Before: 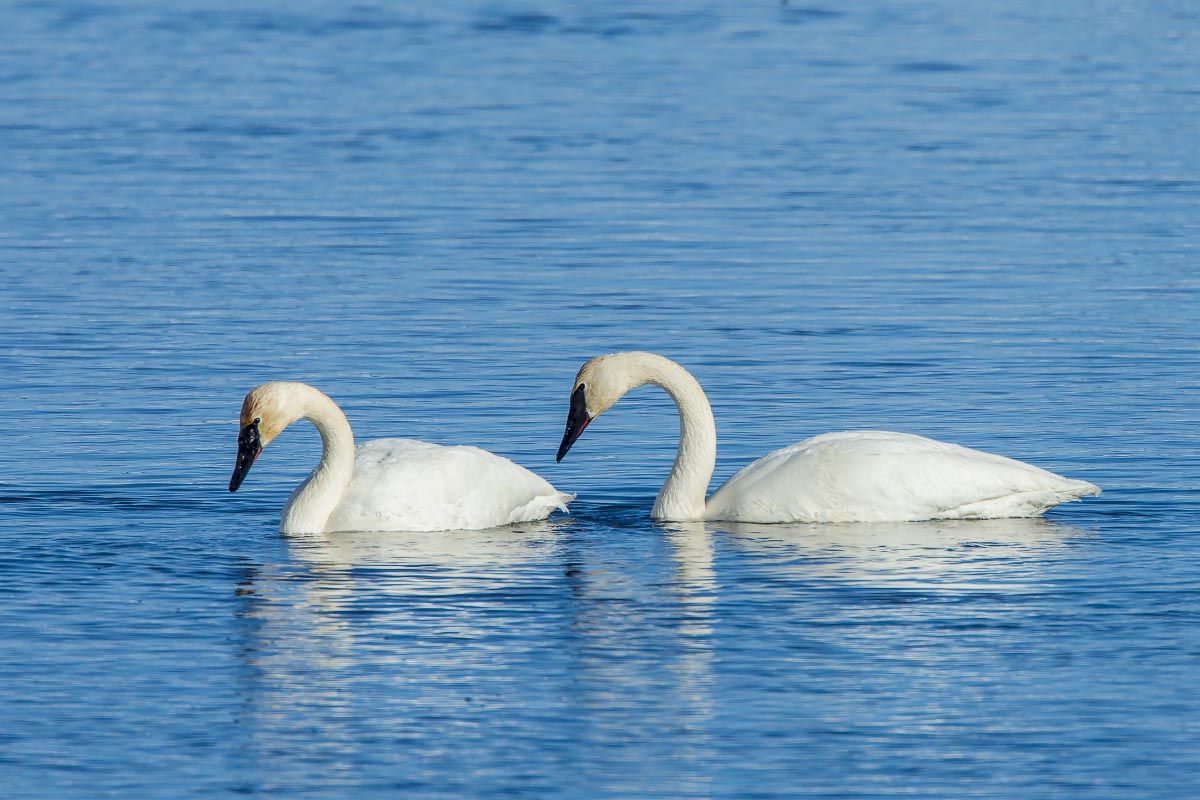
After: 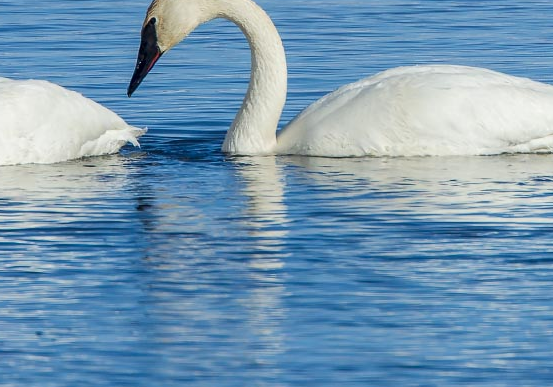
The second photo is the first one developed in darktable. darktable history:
shadows and highlights: radius 330.22, shadows 54.85, highlights -98.45, compress 94.25%, soften with gaussian
crop: left 35.76%, top 45.776%, right 18.122%, bottom 5.808%
